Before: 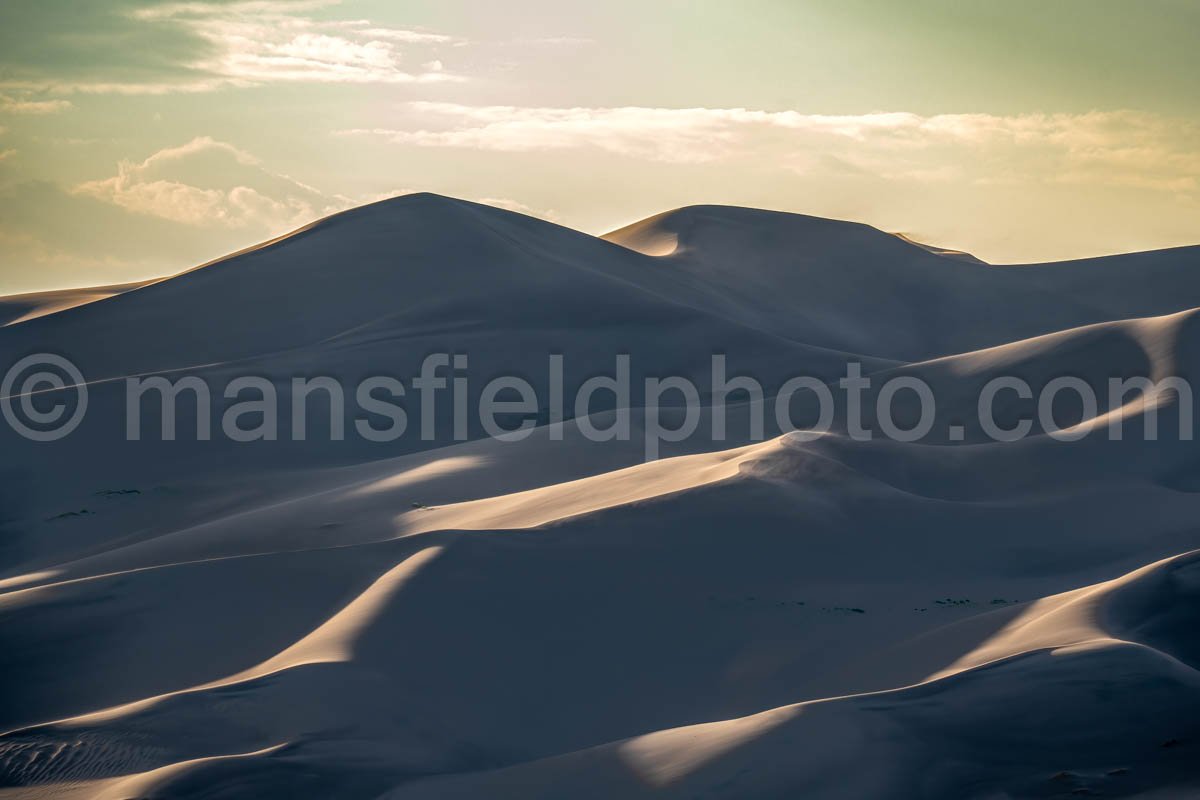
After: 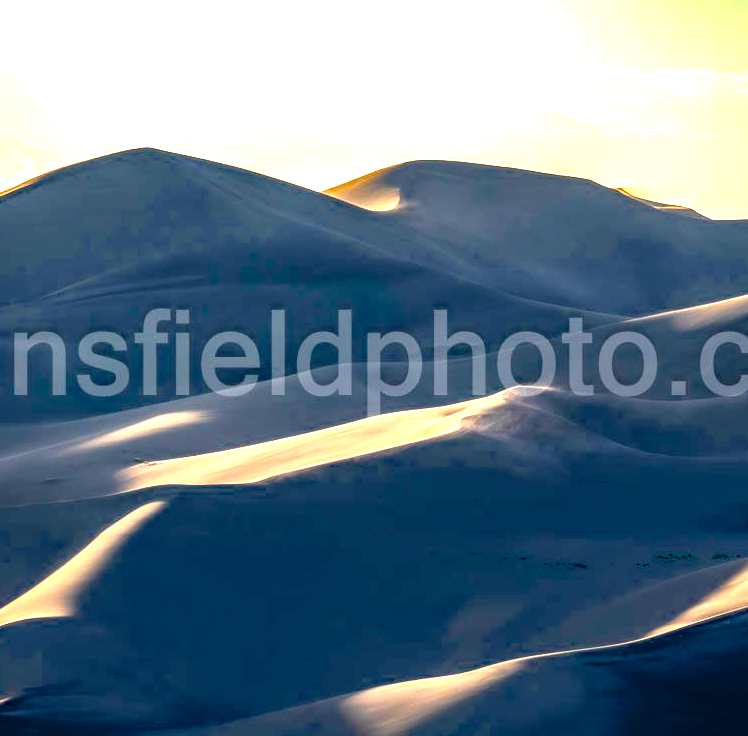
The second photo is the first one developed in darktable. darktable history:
crop and rotate: left 23.19%, top 5.646%, right 14.407%, bottom 2.292%
color balance rgb: power › luminance -9.157%, linear chroma grading › shadows -30.586%, linear chroma grading › global chroma 34.964%, perceptual saturation grading › global saturation 34.933%, perceptual saturation grading › highlights -29.96%, perceptual saturation grading › shadows 35.297%, perceptual brilliance grading › global brilliance 10.969%, global vibrance 10.389%, saturation formula JzAzBz (2021)
exposure: black level correction 0, exposure 1.099 EV, compensate highlight preservation false
